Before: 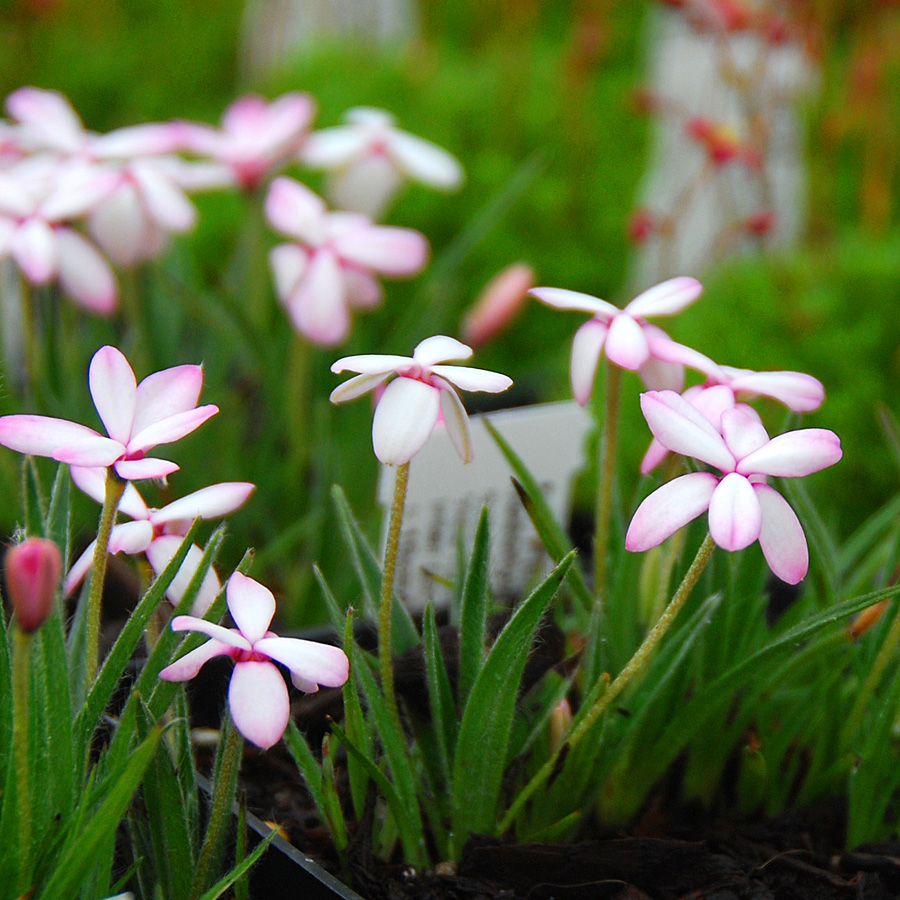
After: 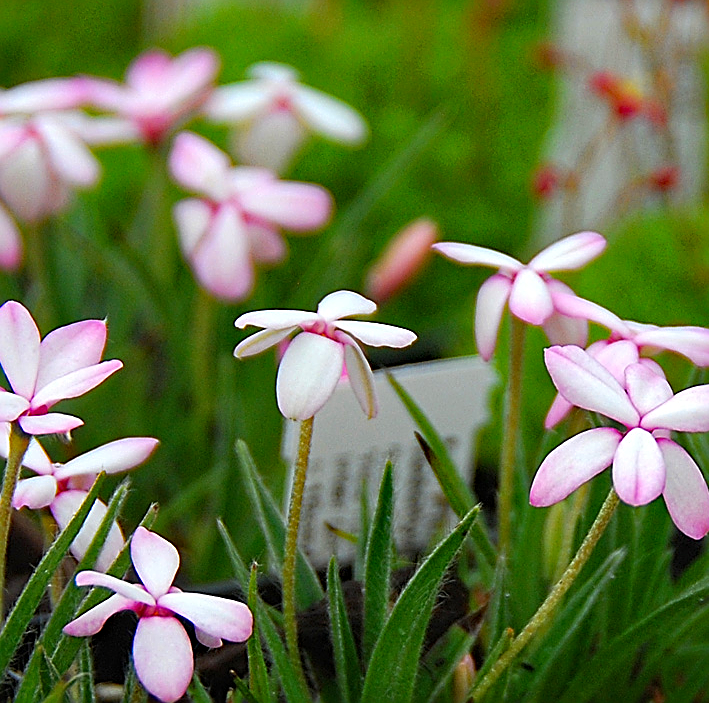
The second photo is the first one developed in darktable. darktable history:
sharpen: amount 1
crop and rotate: left 10.77%, top 5.1%, right 10.41%, bottom 16.76%
tone equalizer: on, module defaults
haze removal: strength 0.29, distance 0.25, compatibility mode true, adaptive false
